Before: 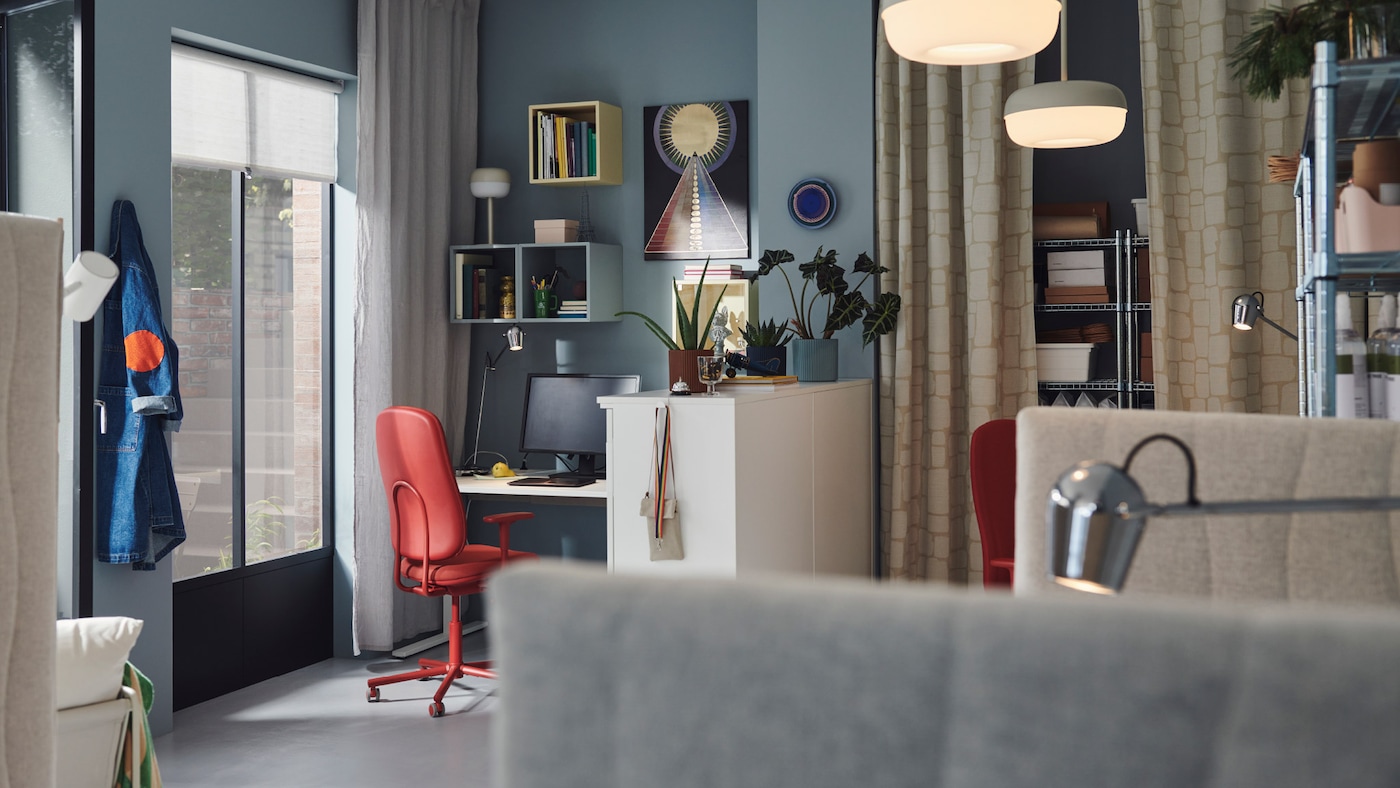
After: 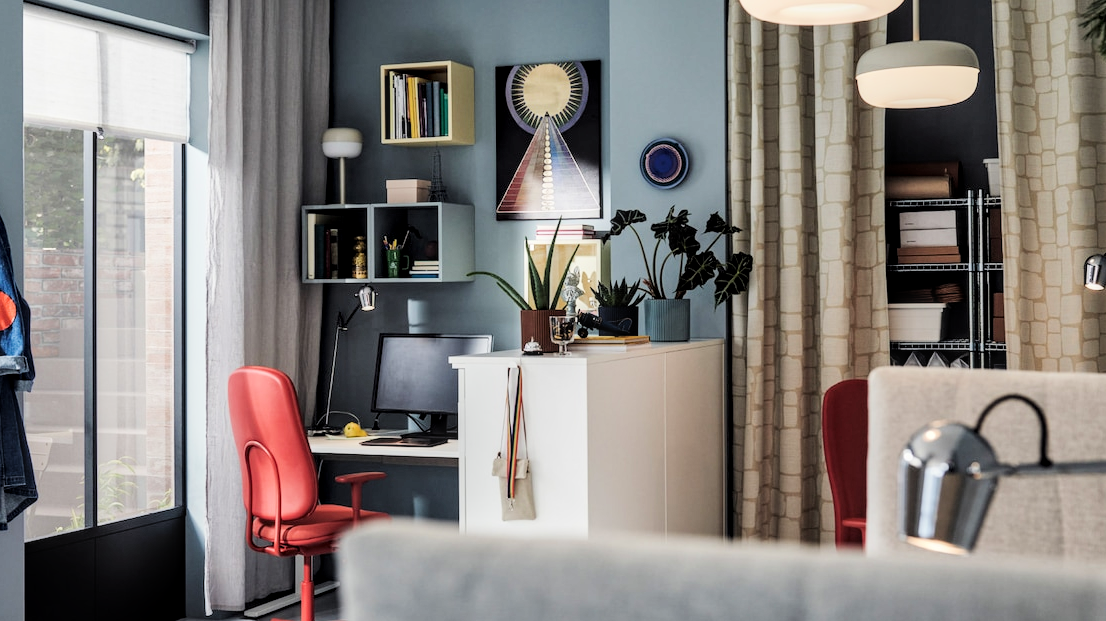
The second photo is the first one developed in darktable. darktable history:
crop and rotate: left 10.591%, top 5.108%, right 10.367%, bottom 15.959%
exposure: exposure 0.61 EV, compensate highlight preservation false
filmic rgb: black relative exposure -5.08 EV, white relative exposure 3.95 EV, hardness 2.88, contrast 1.298
local contrast: detail 130%
